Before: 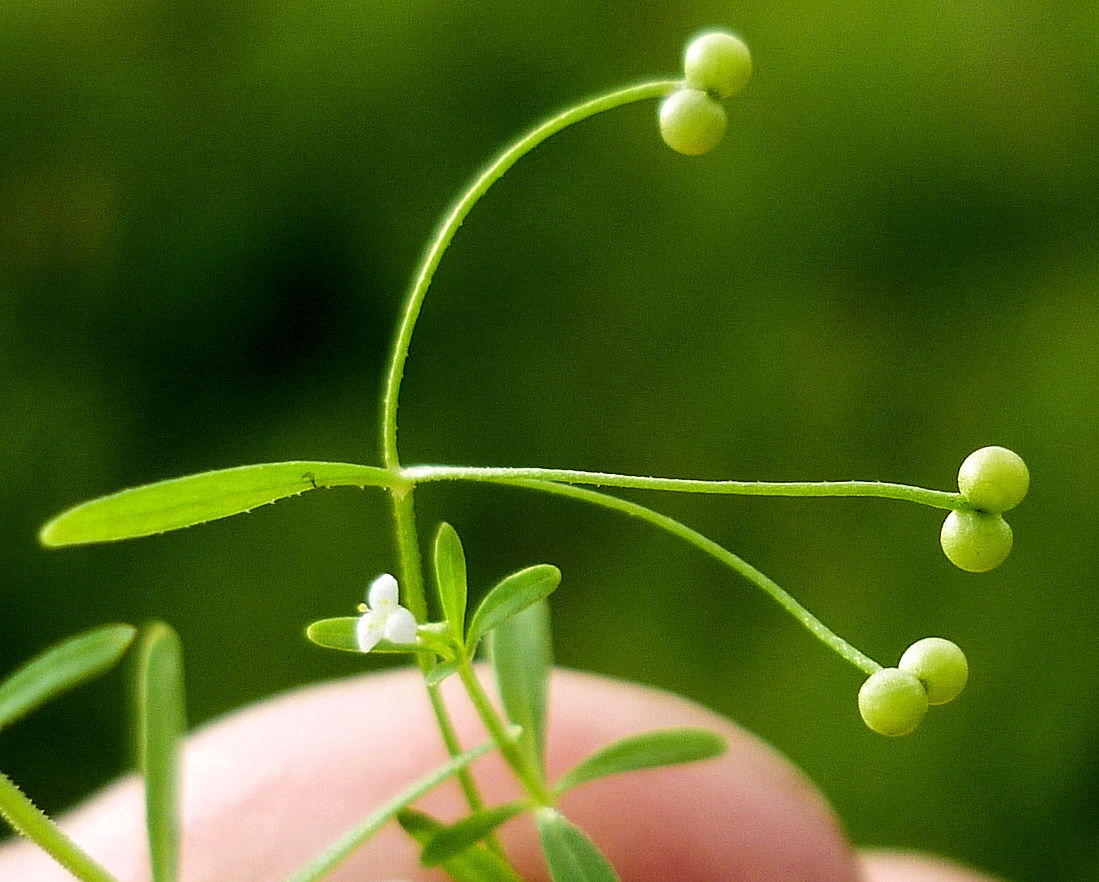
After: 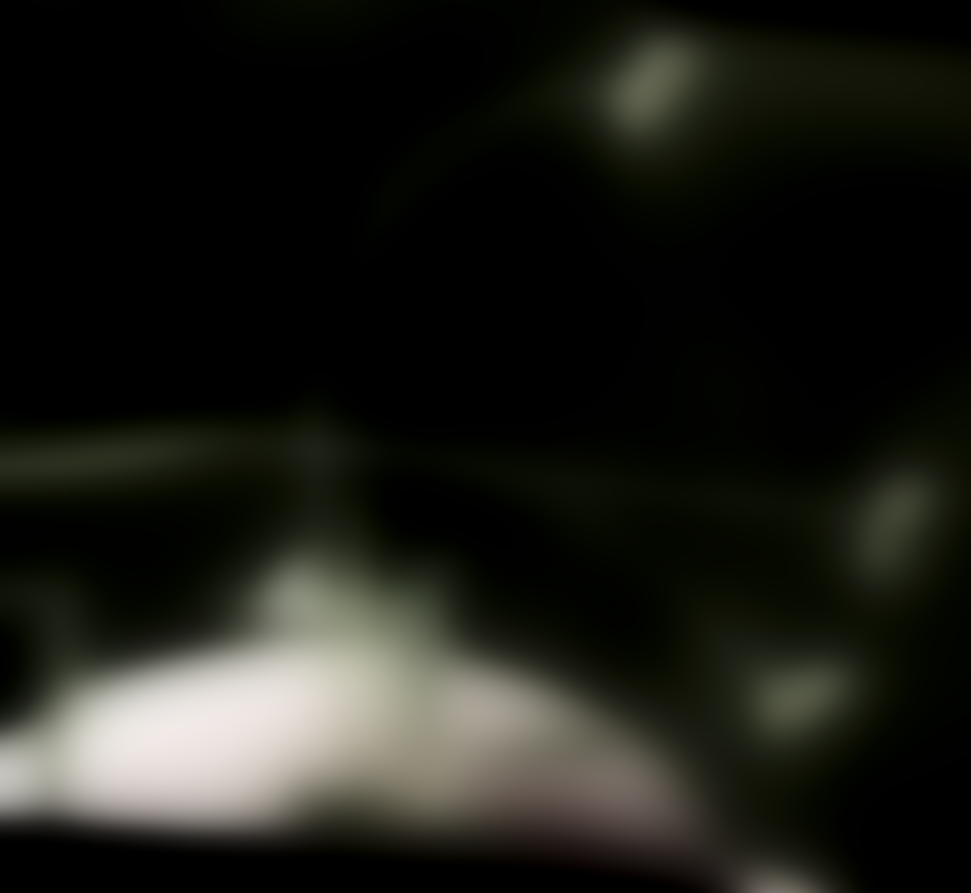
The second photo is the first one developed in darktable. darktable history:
color correction: saturation 0.3
crop: left 9.807%, top 6.259%, right 7.334%, bottom 2.177%
levels: levels [0.029, 0.545, 0.971]
lowpass: radius 31.92, contrast 1.72, brightness -0.98, saturation 0.94
rotate and perspective: rotation 5.12°, automatic cropping off
